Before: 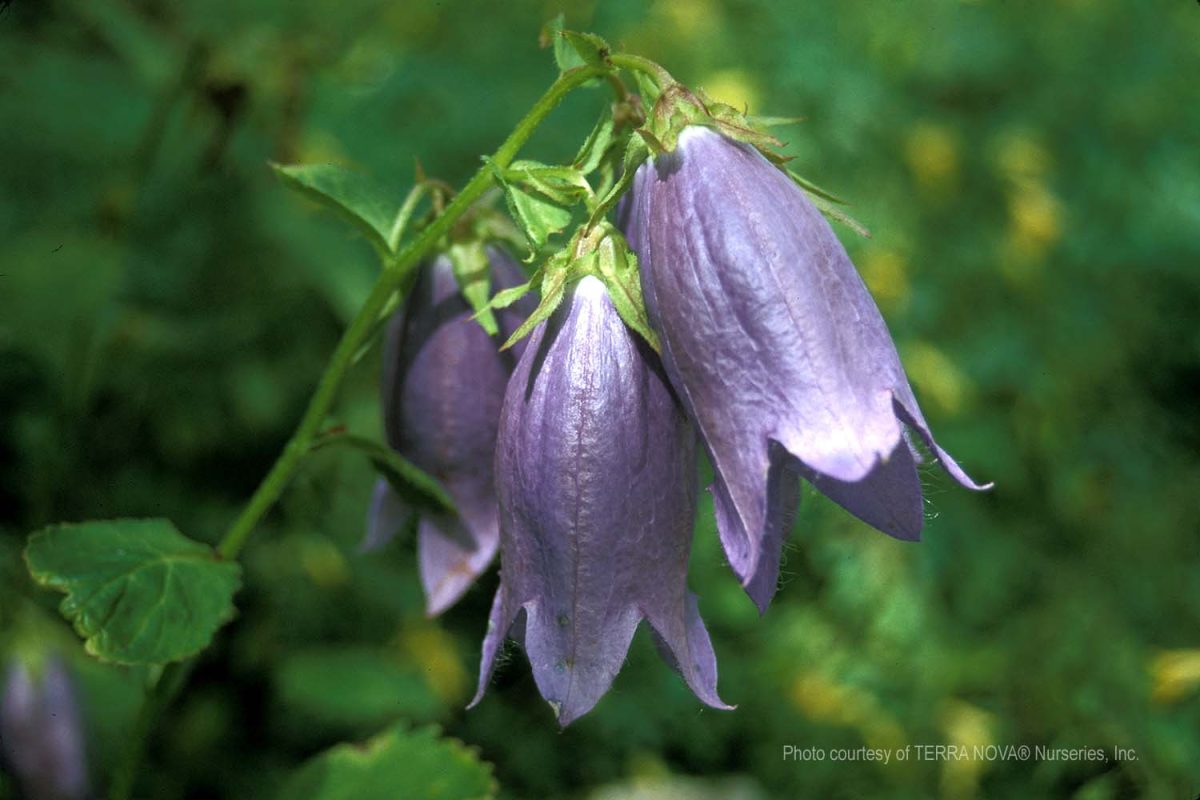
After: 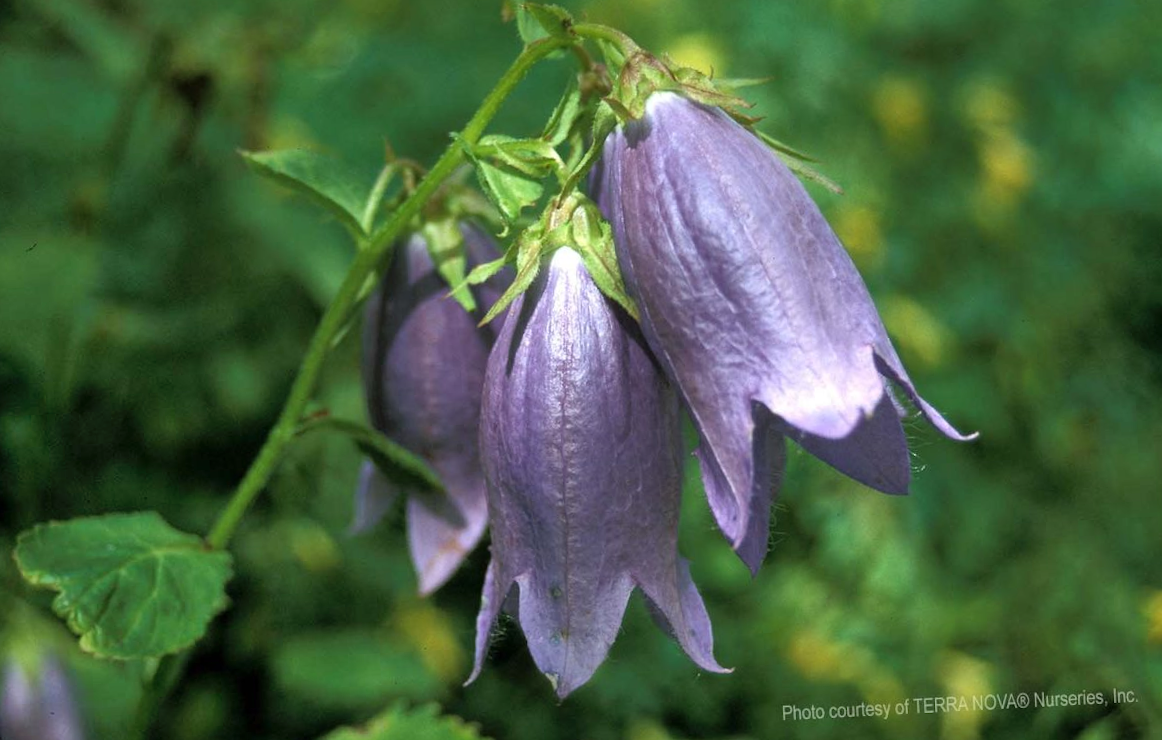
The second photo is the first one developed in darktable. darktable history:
rotate and perspective: rotation -3°, crop left 0.031, crop right 0.968, crop top 0.07, crop bottom 0.93
shadows and highlights: soften with gaussian
